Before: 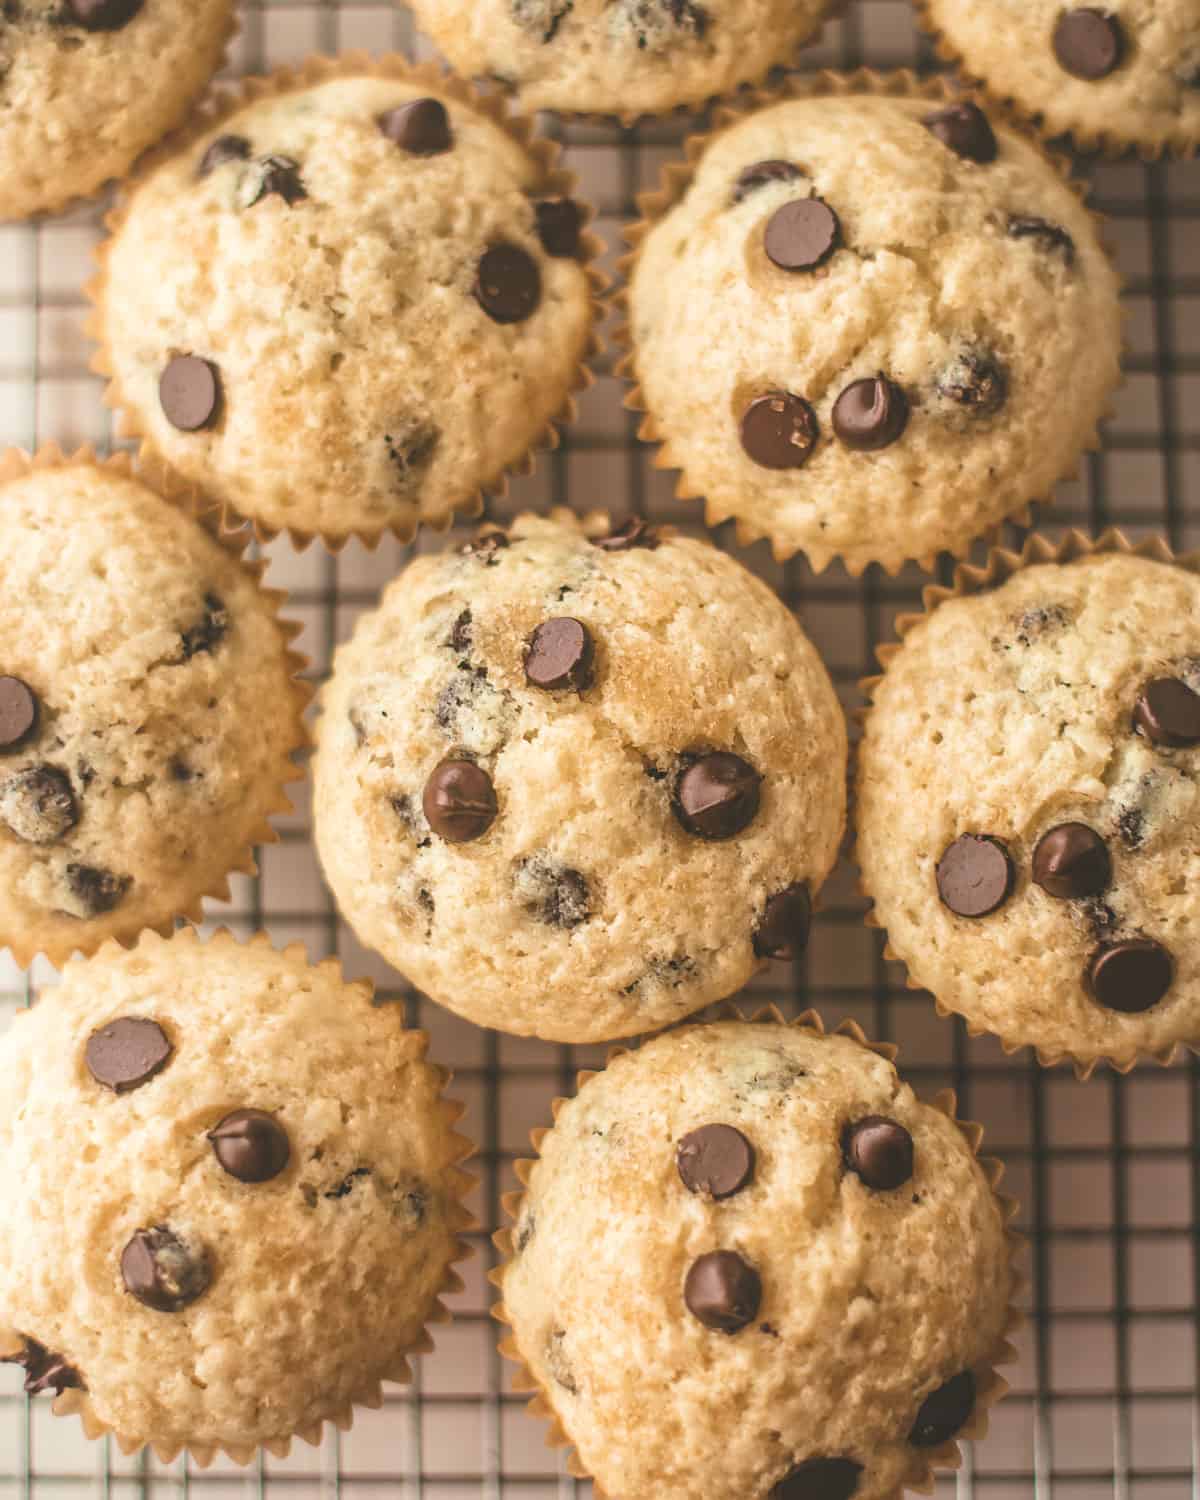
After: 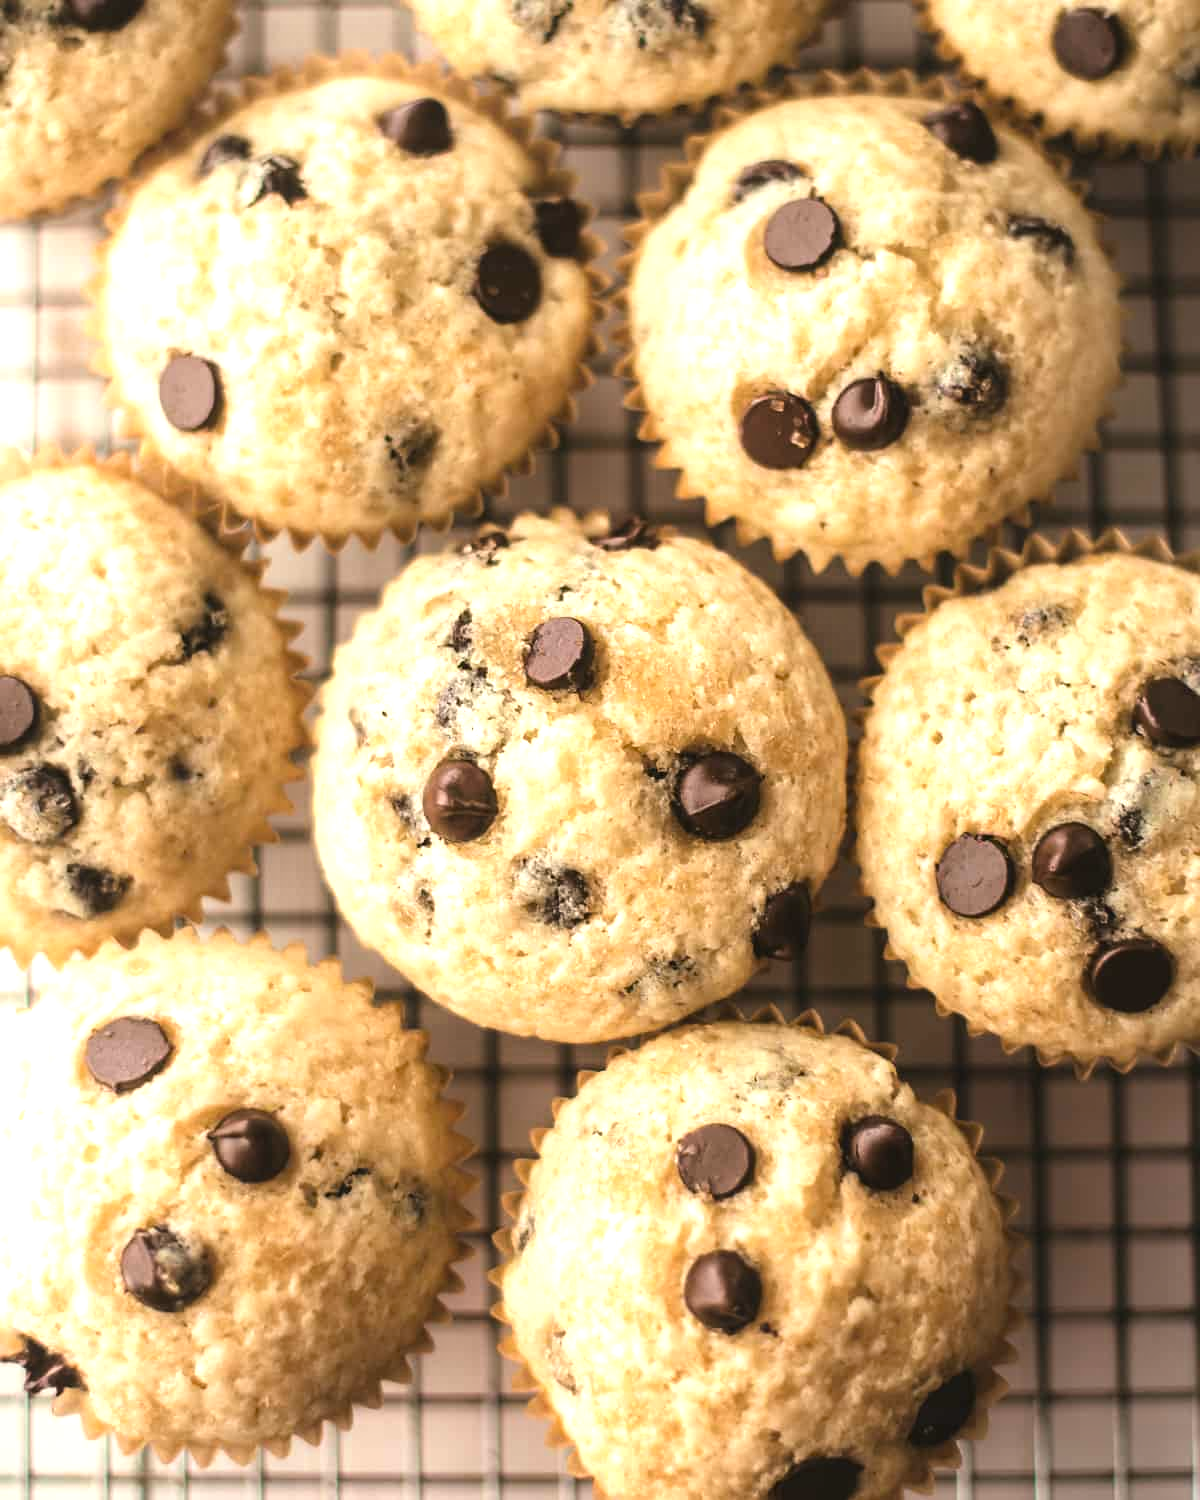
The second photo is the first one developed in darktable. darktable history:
exposure: black level correction 0.006, exposure -0.223 EV, compensate highlight preservation false
tone equalizer: -8 EV -1.1 EV, -7 EV -1.02 EV, -6 EV -0.845 EV, -5 EV -0.578 EV, -3 EV 0.558 EV, -2 EV 0.894 EV, -1 EV 1 EV, +0 EV 1.07 EV, smoothing diameter 2.1%, edges refinement/feathering 18.11, mask exposure compensation -1.57 EV, filter diffusion 5
